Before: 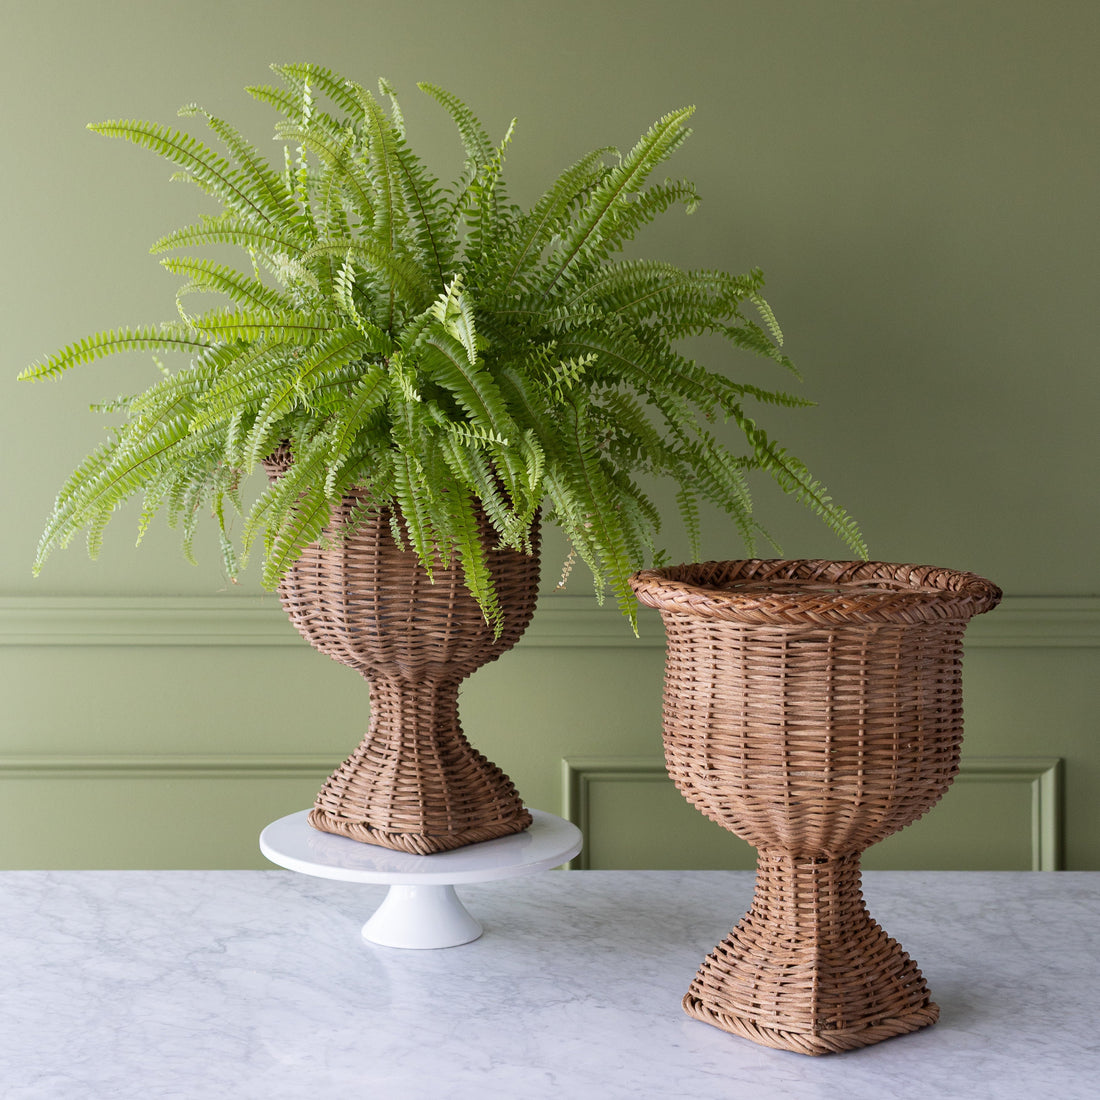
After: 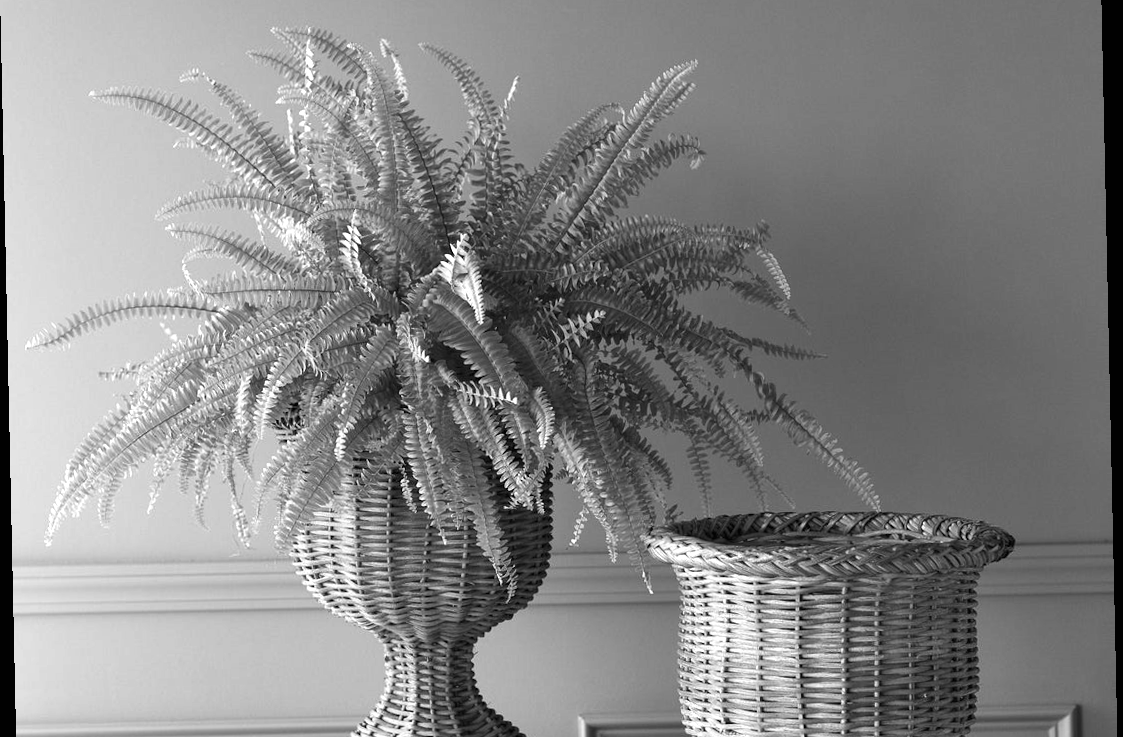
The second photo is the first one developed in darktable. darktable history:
crop and rotate: top 4.848%, bottom 29.503%
exposure: black level correction 0, exposure 0.9 EV, compensate highlight preservation false
rotate and perspective: rotation -1.24°, automatic cropping off
color calibration: output gray [0.21, 0.42, 0.37, 0], gray › normalize channels true, illuminant same as pipeline (D50), adaptation XYZ, x 0.346, y 0.359, gamut compression 0
contrast brightness saturation: brightness -0.09
